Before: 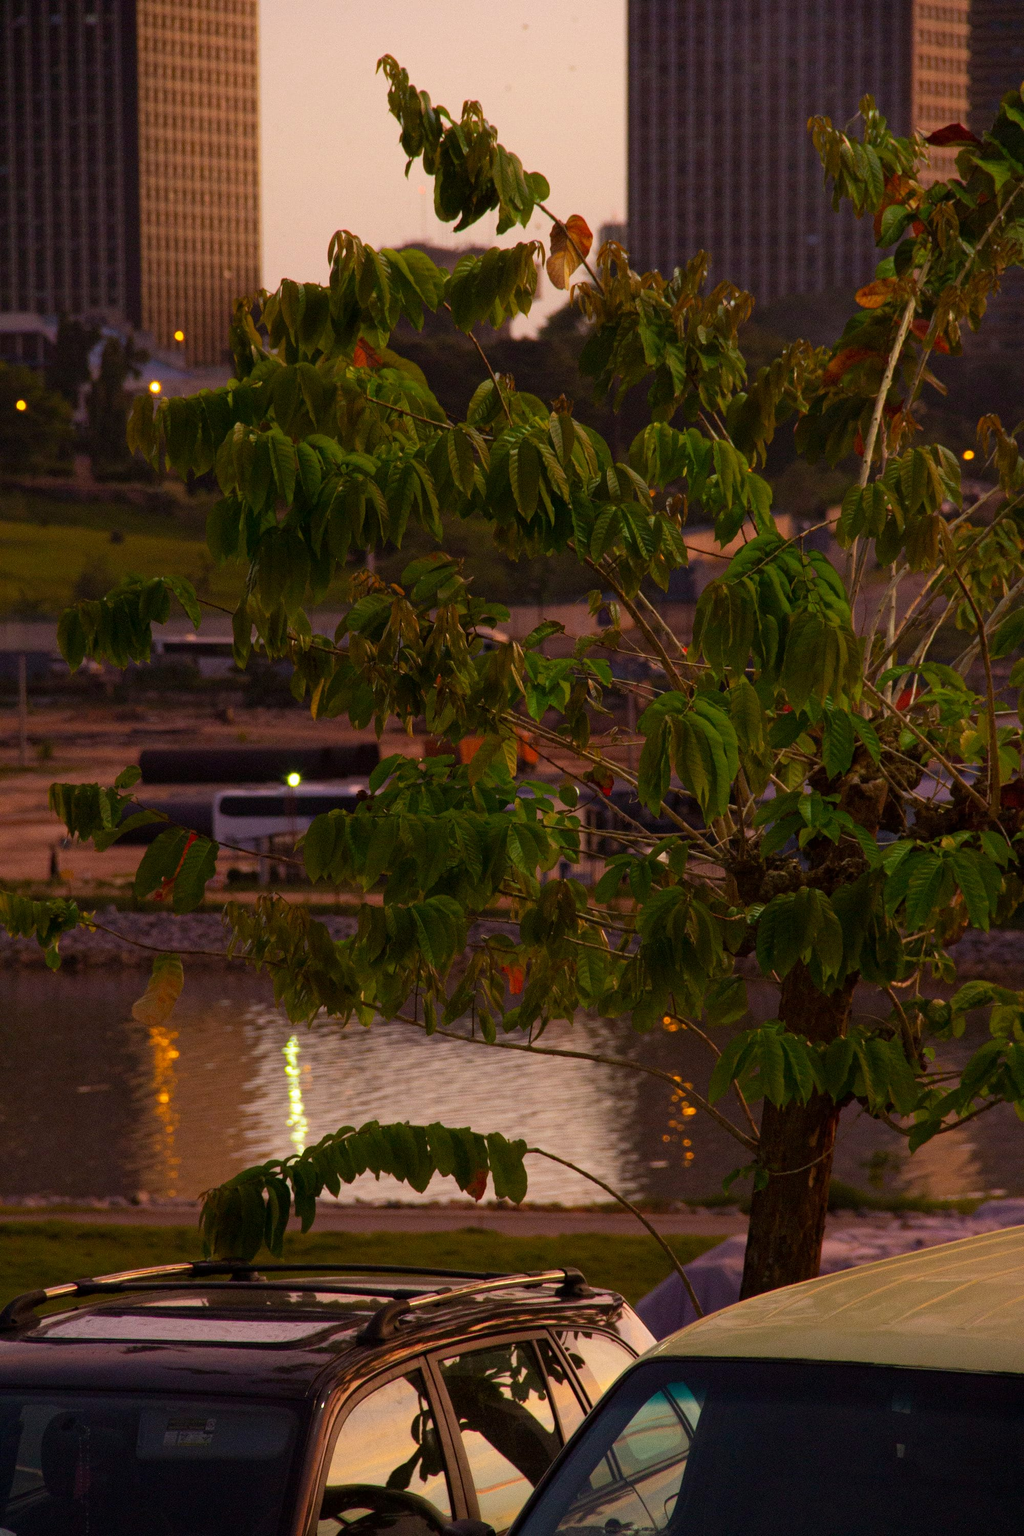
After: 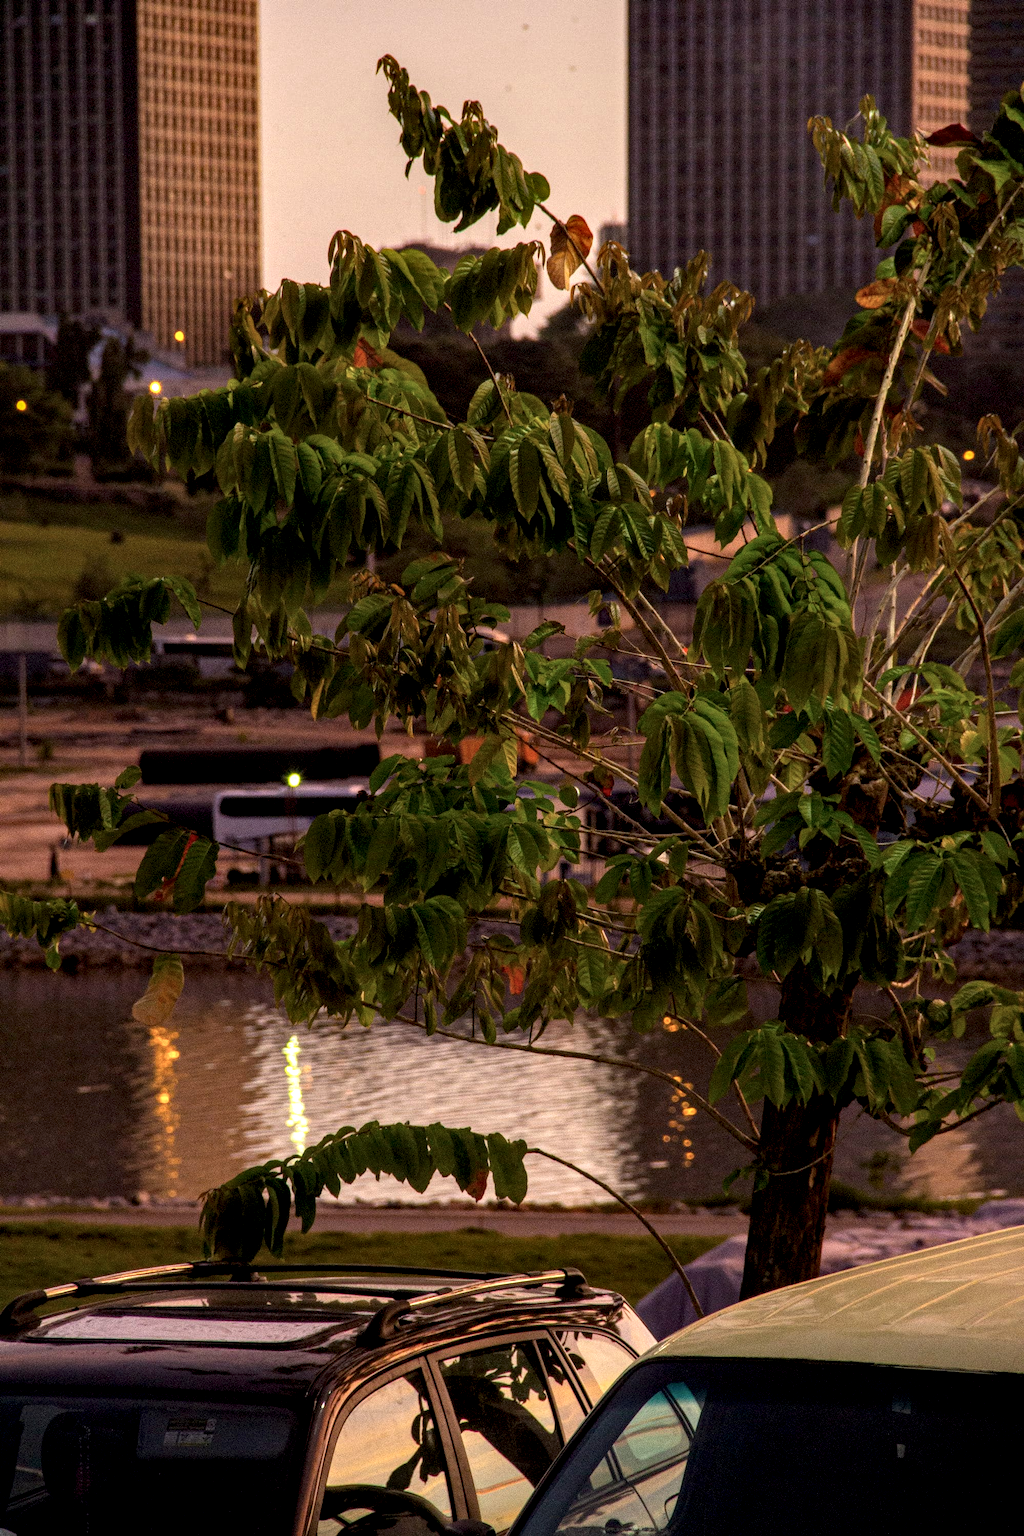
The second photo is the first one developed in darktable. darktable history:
local contrast: highlights 16%, detail 185%
